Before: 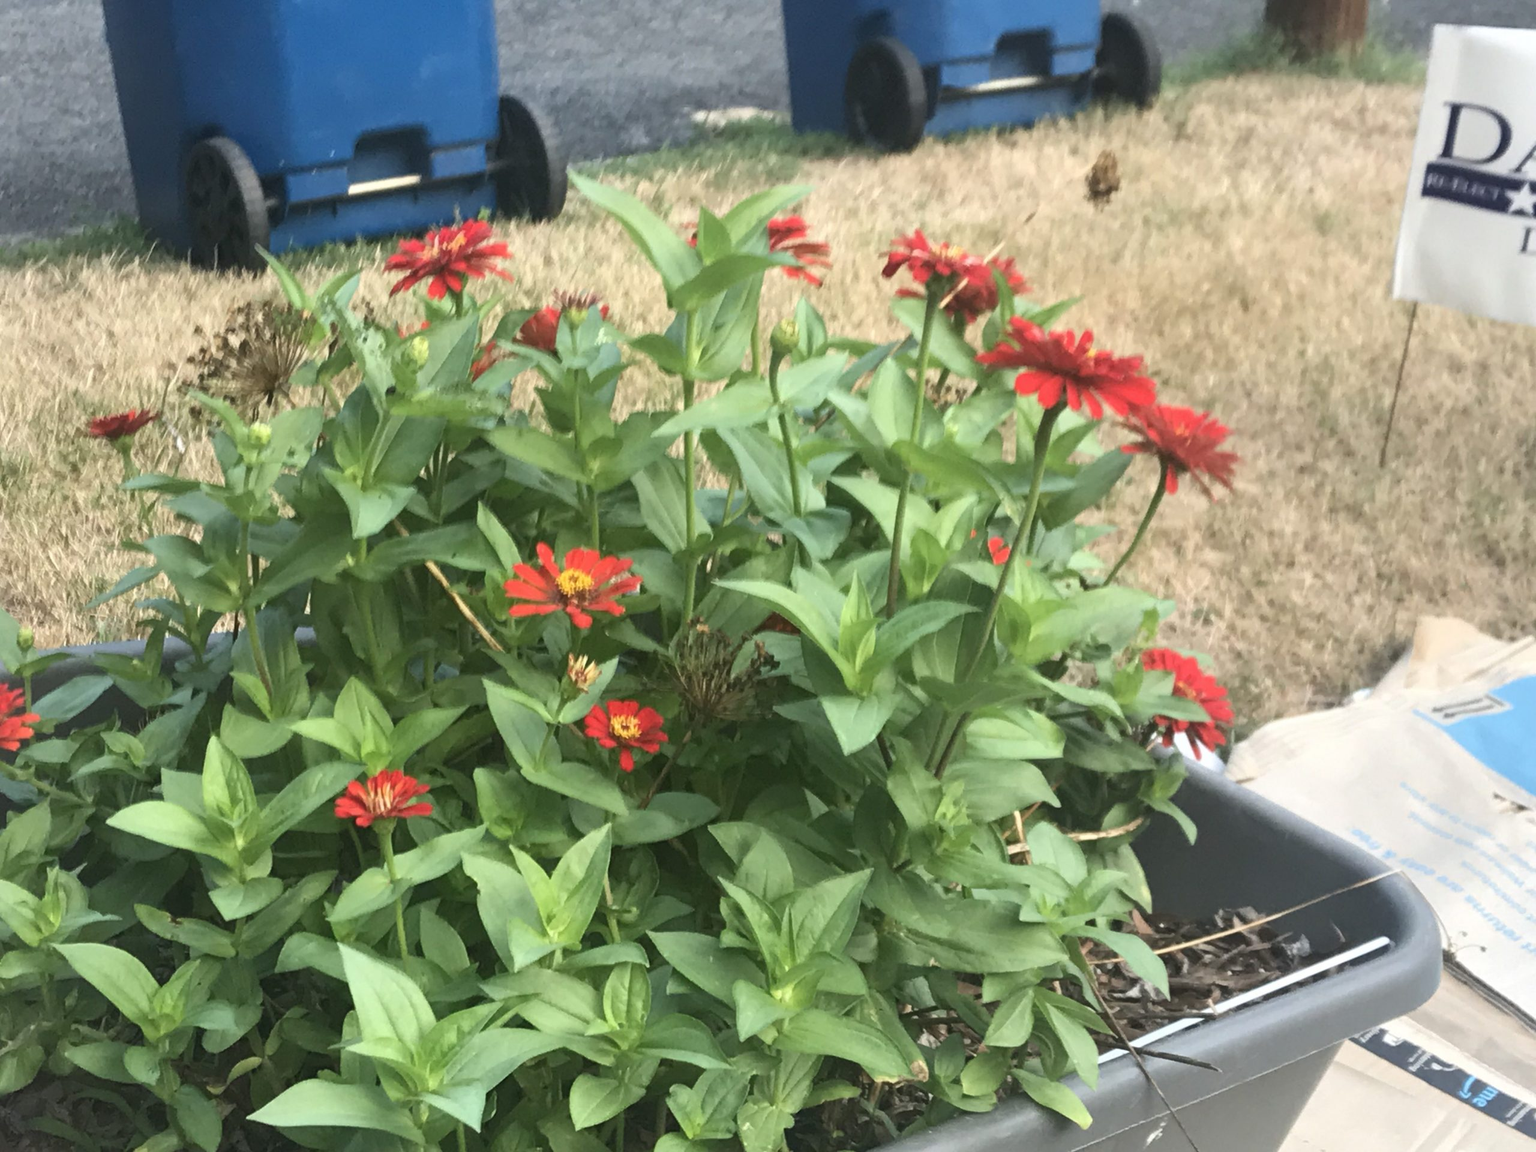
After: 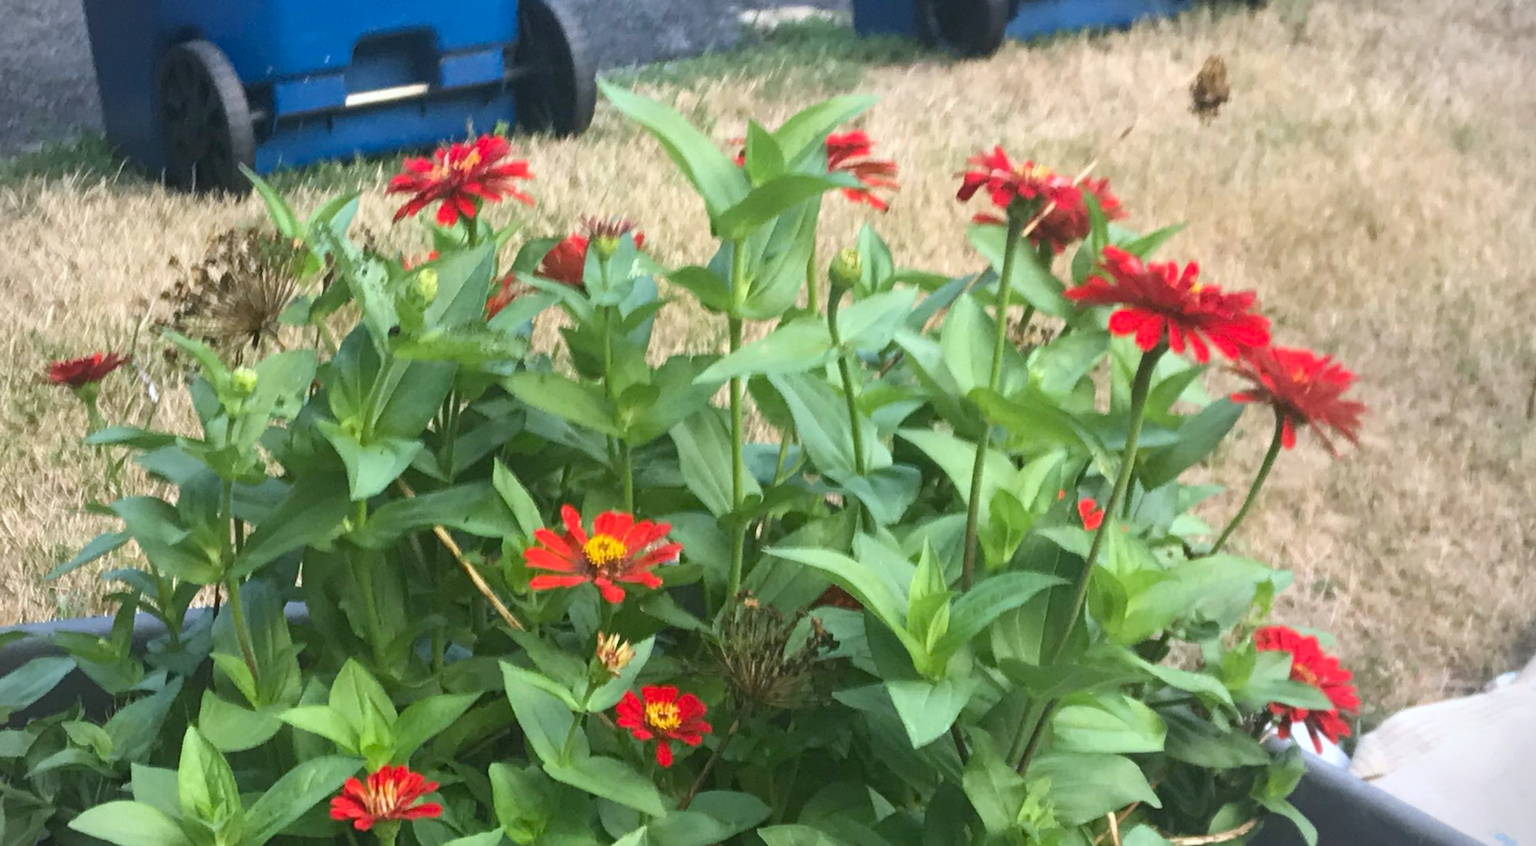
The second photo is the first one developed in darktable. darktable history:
color balance rgb: perceptual saturation grading › global saturation 31.144%
vignetting: fall-off start 100.47%, width/height ratio 1.321
crop: left 3.062%, top 8.863%, right 9.628%, bottom 27.007%
color calibration: illuminant as shot in camera, x 0.358, y 0.373, temperature 4628.91 K, saturation algorithm version 1 (2020)
